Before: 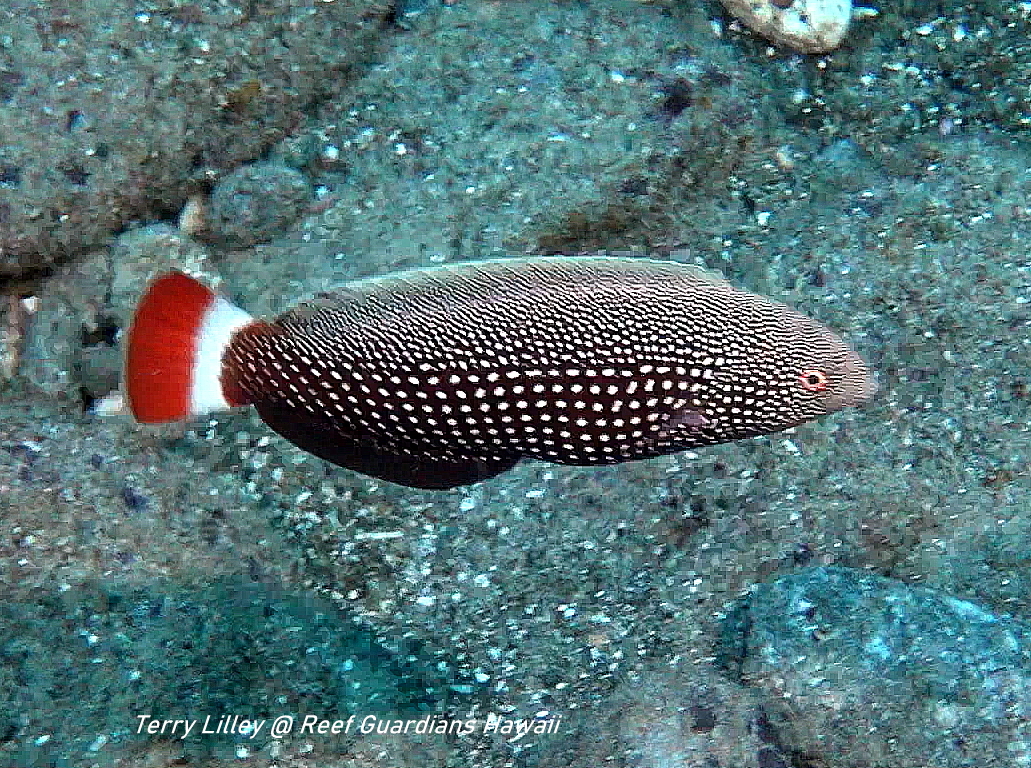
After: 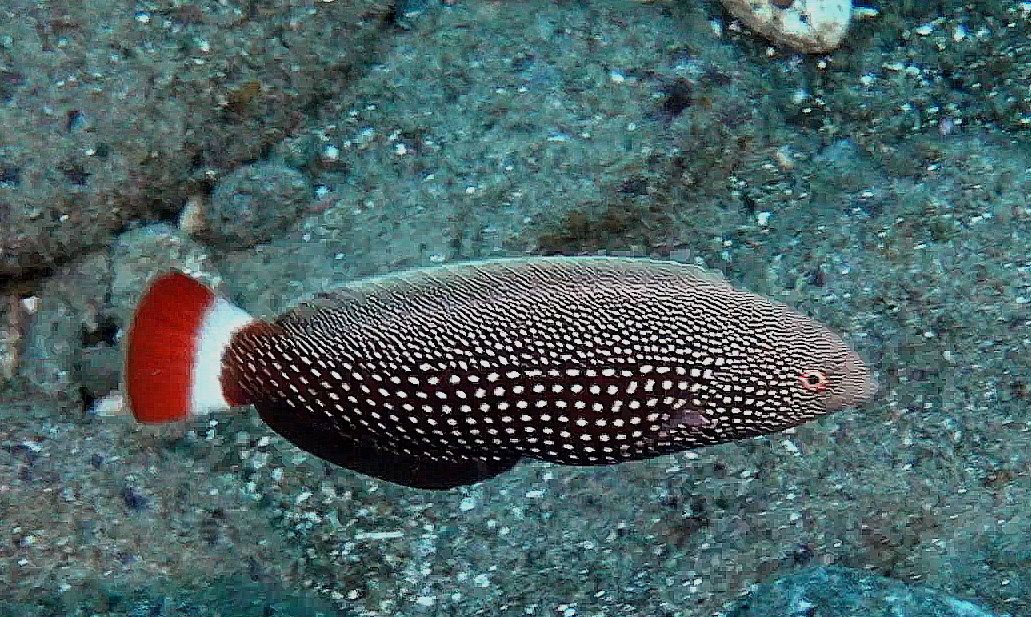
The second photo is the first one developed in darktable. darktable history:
crop: bottom 19.595%
exposure: exposure -0.444 EV, compensate exposure bias true, compensate highlight preservation false
